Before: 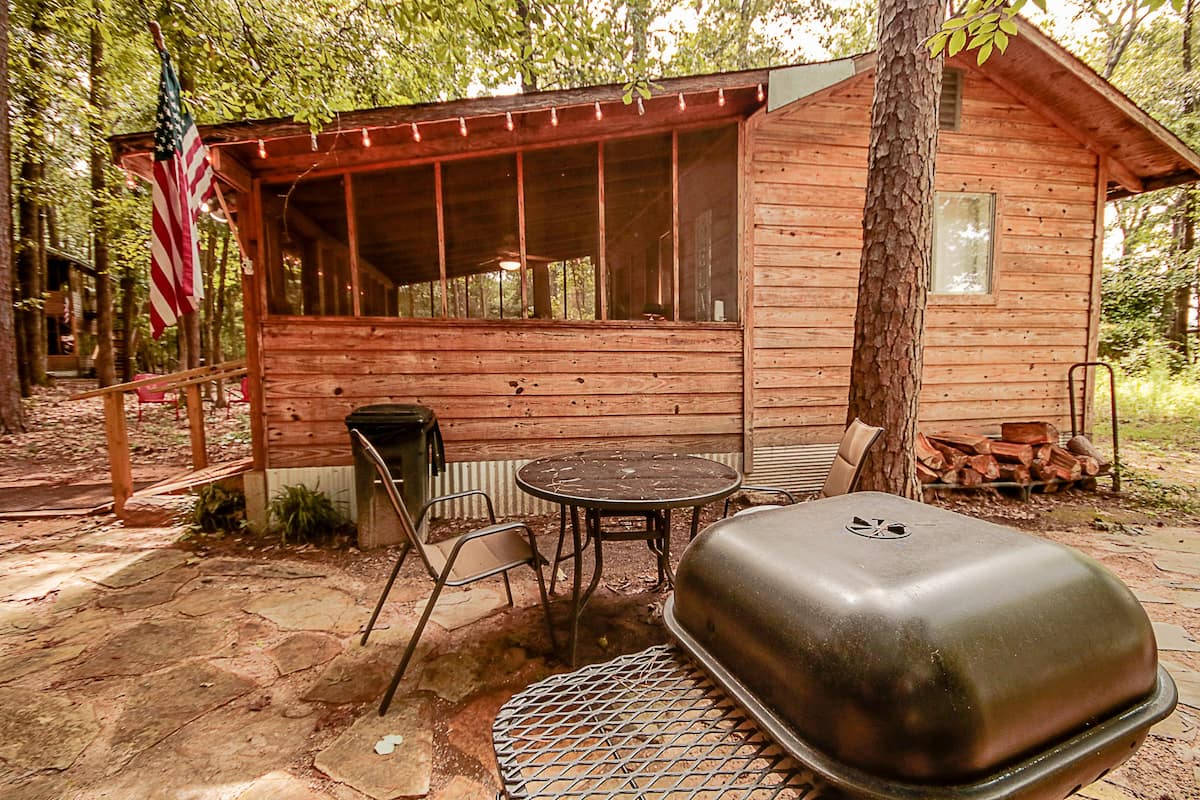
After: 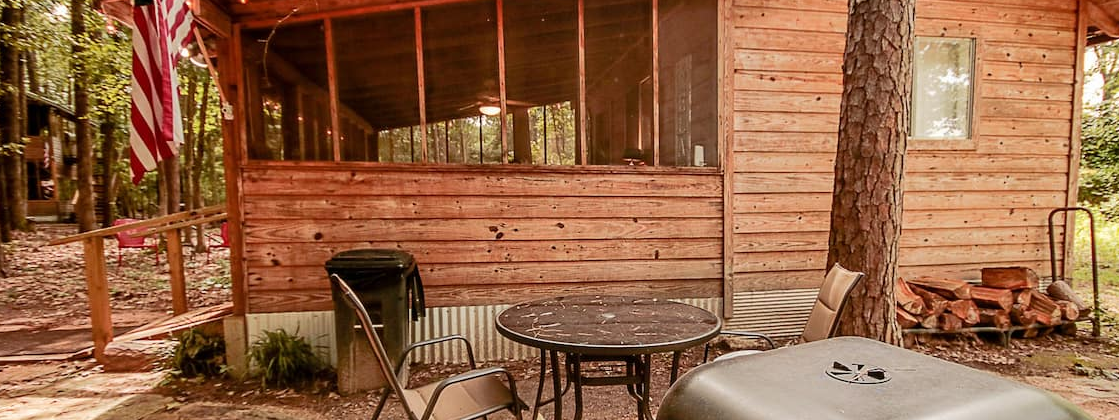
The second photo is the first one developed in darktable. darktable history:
crop: left 1.746%, top 19.382%, right 4.943%, bottom 28.044%
